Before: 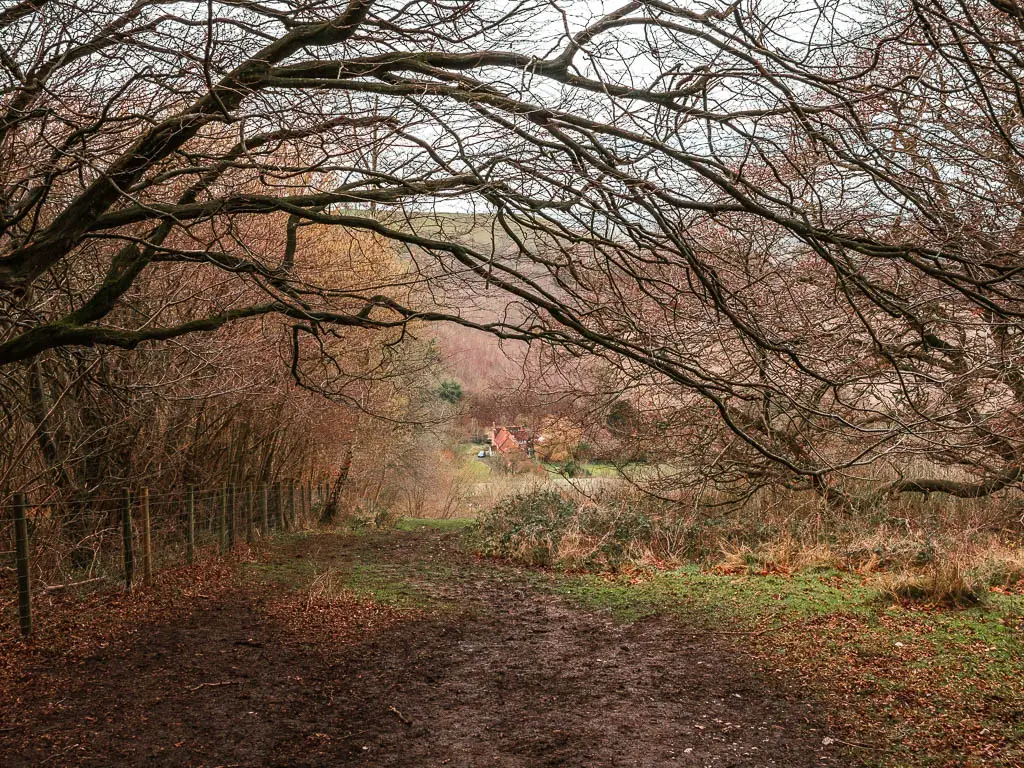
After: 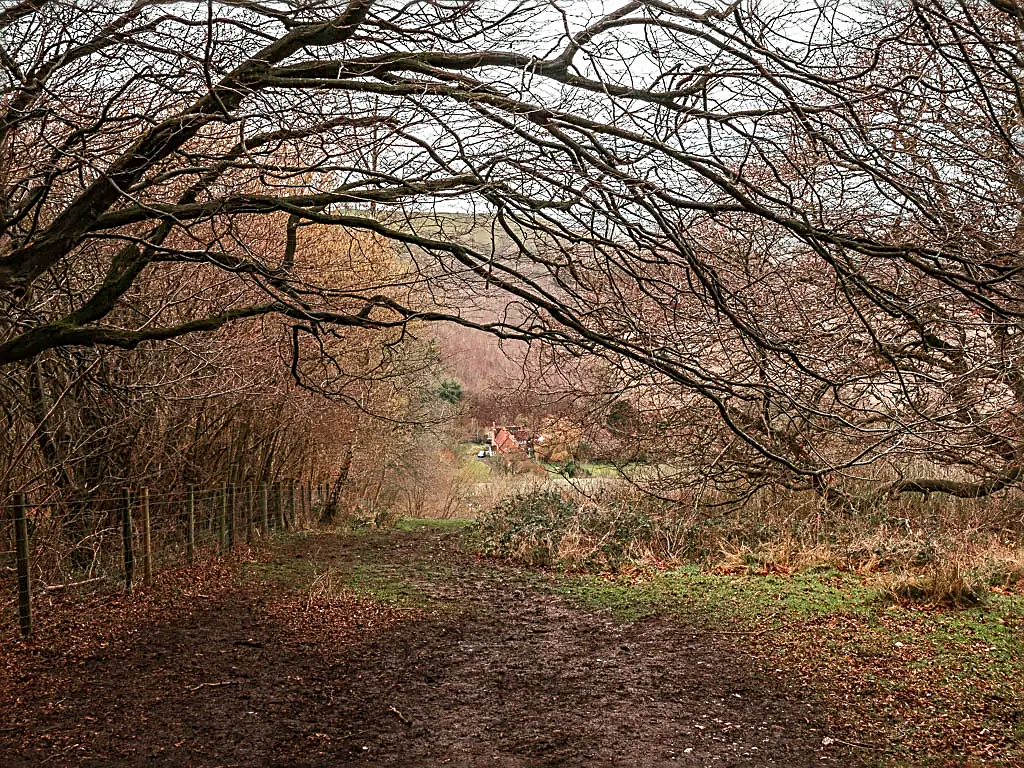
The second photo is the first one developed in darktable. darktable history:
sharpen: radius 2.54, amount 0.647
